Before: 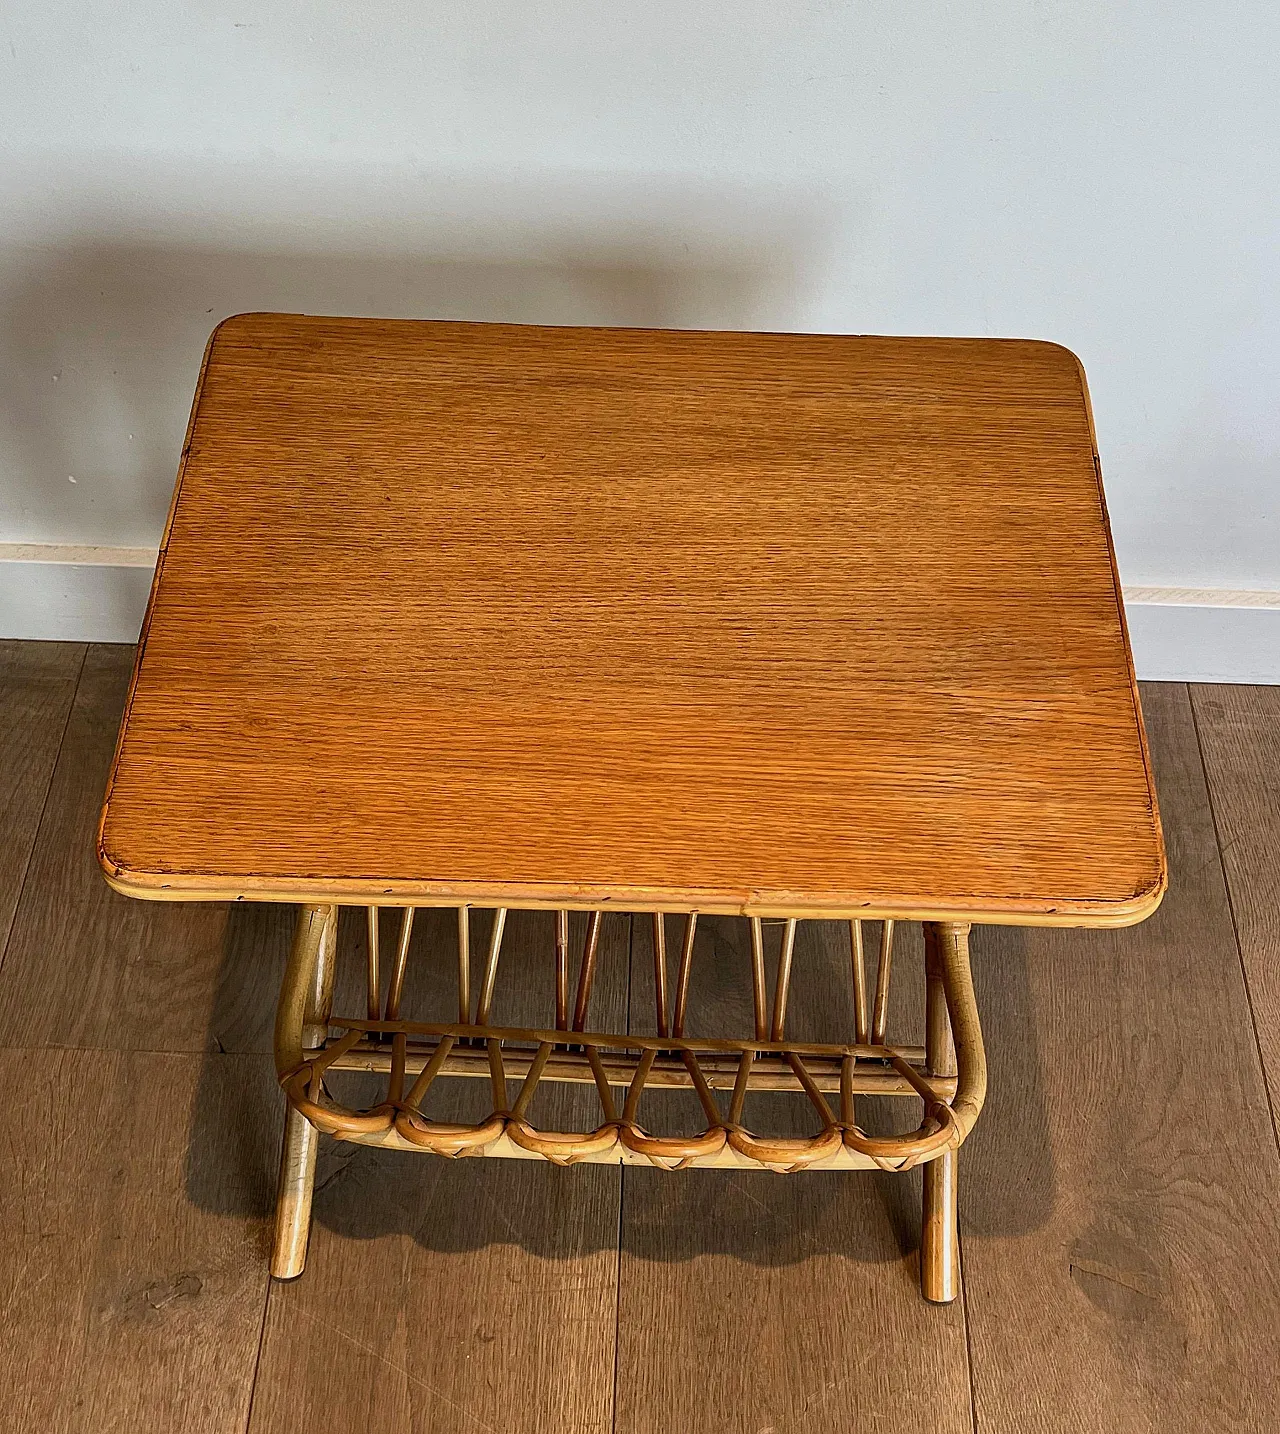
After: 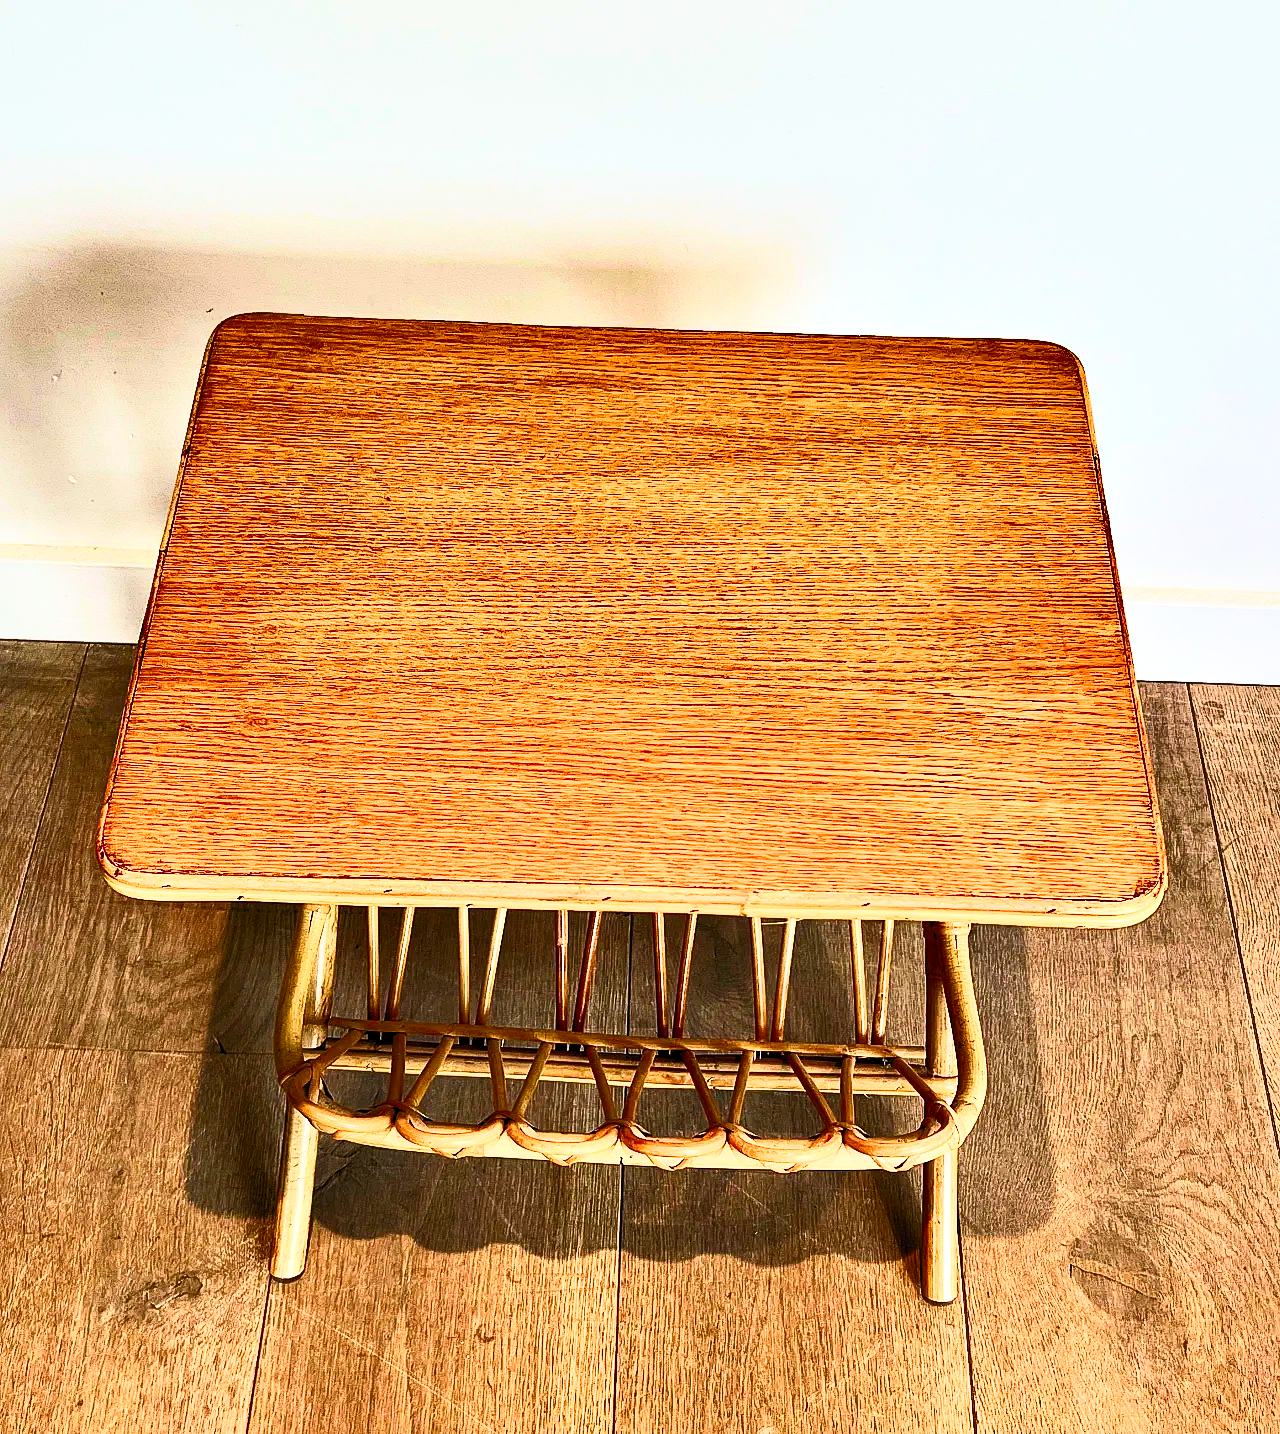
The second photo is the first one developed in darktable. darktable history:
exposure: black level correction 0, exposure 0.598 EV, compensate highlight preservation false
filmic rgb: black relative exposure -7.65 EV, white relative exposure 4.56 EV, hardness 3.61, add noise in highlights 0.001, preserve chrominance max RGB, color science v3 (2019), use custom middle-gray values true, contrast in highlights soft
contrast brightness saturation: contrast 0.842, brightness 0.594, saturation 0.607
local contrast: mode bilateral grid, contrast 21, coarseness 50, detail 130%, midtone range 0.2
shadows and highlights: low approximation 0.01, soften with gaussian
